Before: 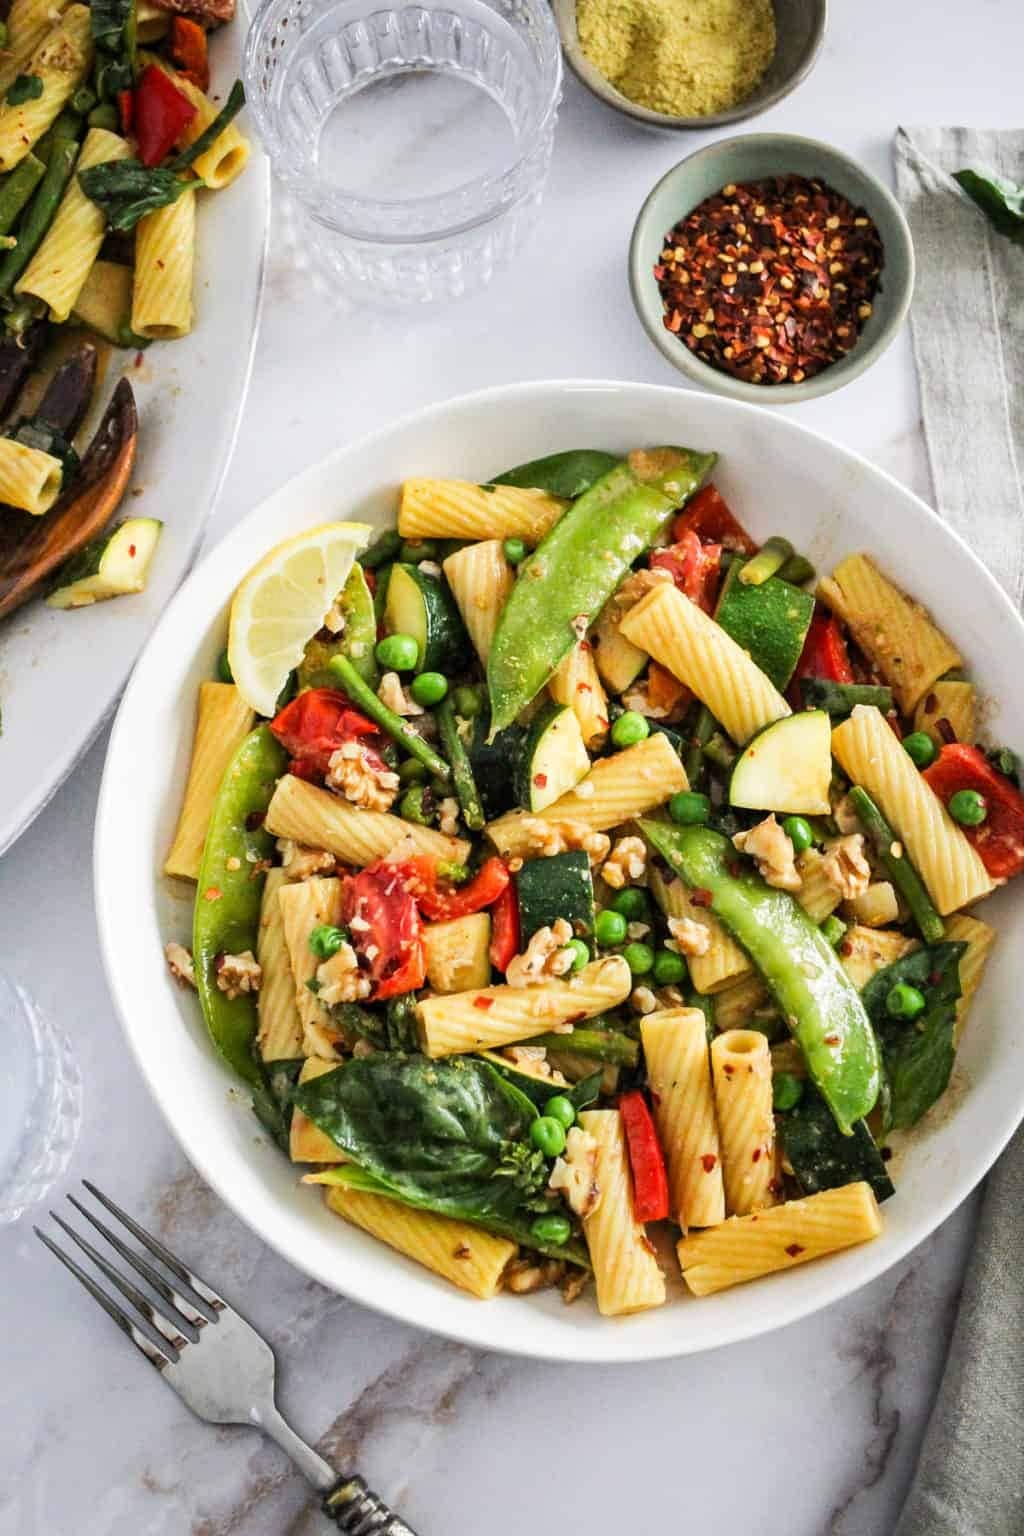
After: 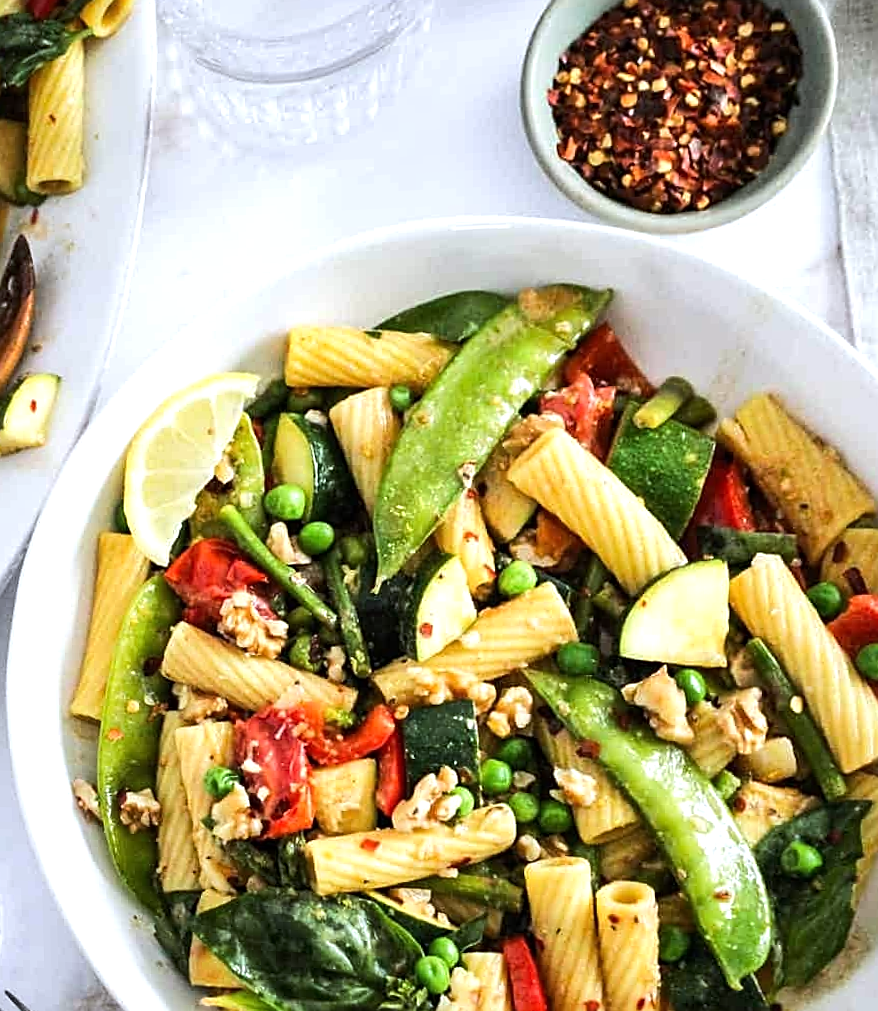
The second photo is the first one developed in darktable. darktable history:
tone equalizer: -8 EV -0.417 EV, -7 EV -0.389 EV, -6 EV -0.333 EV, -5 EV -0.222 EV, -3 EV 0.222 EV, -2 EV 0.333 EV, -1 EV 0.389 EV, +0 EV 0.417 EV, edges refinement/feathering 500, mask exposure compensation -1.57 EV, preserve details no
crop: left 5.596%, top 10.314%, right 3.534%, bottom 19.395%
sharpen: on, module defaults
rotate and perspective: rotation 0.062°, lens shift (vertical) 0.115, lens shift (horizontal) -0.133, crop left 0.047, crop right 0.94, crop top 0.061, crop bottom 0.94
white balance: red 0.967, blue 1.049
